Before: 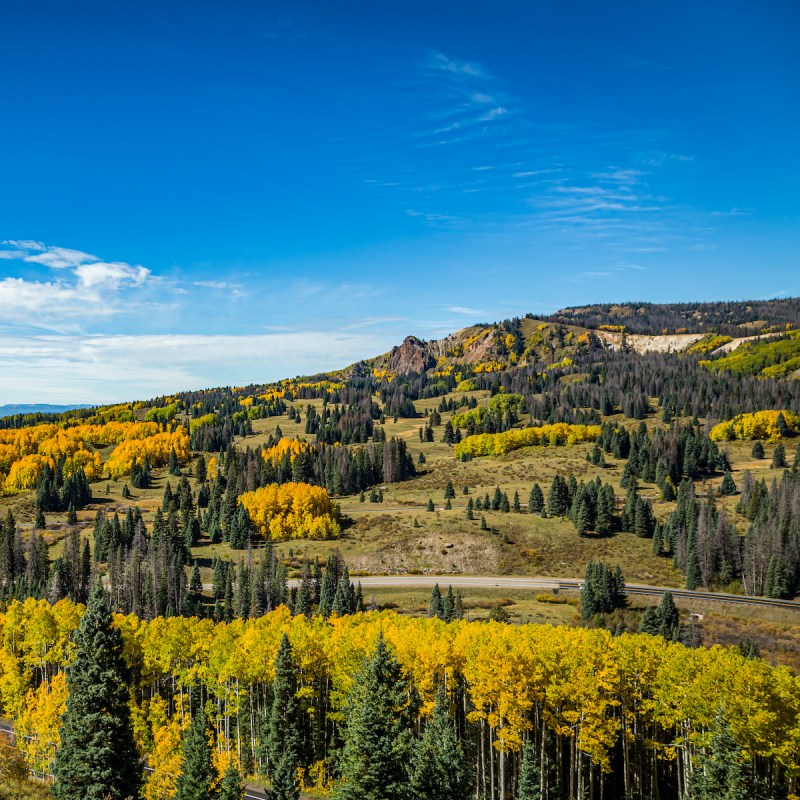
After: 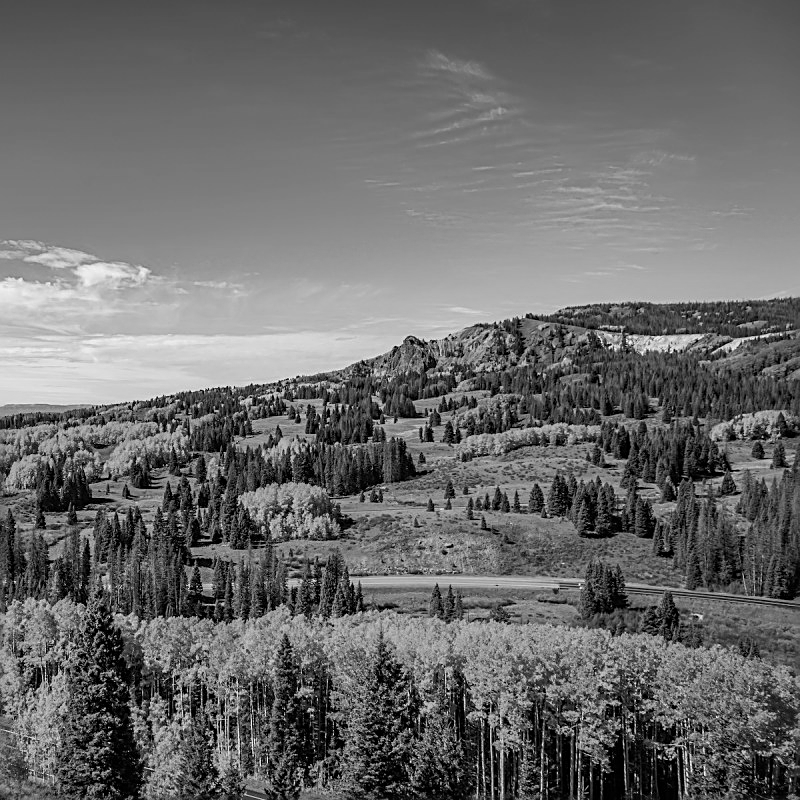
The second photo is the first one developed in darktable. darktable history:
white balance: red 0.967, blue 1.049
sharpen: on, module defaults
monochrome: a 14.95, b -89.96
